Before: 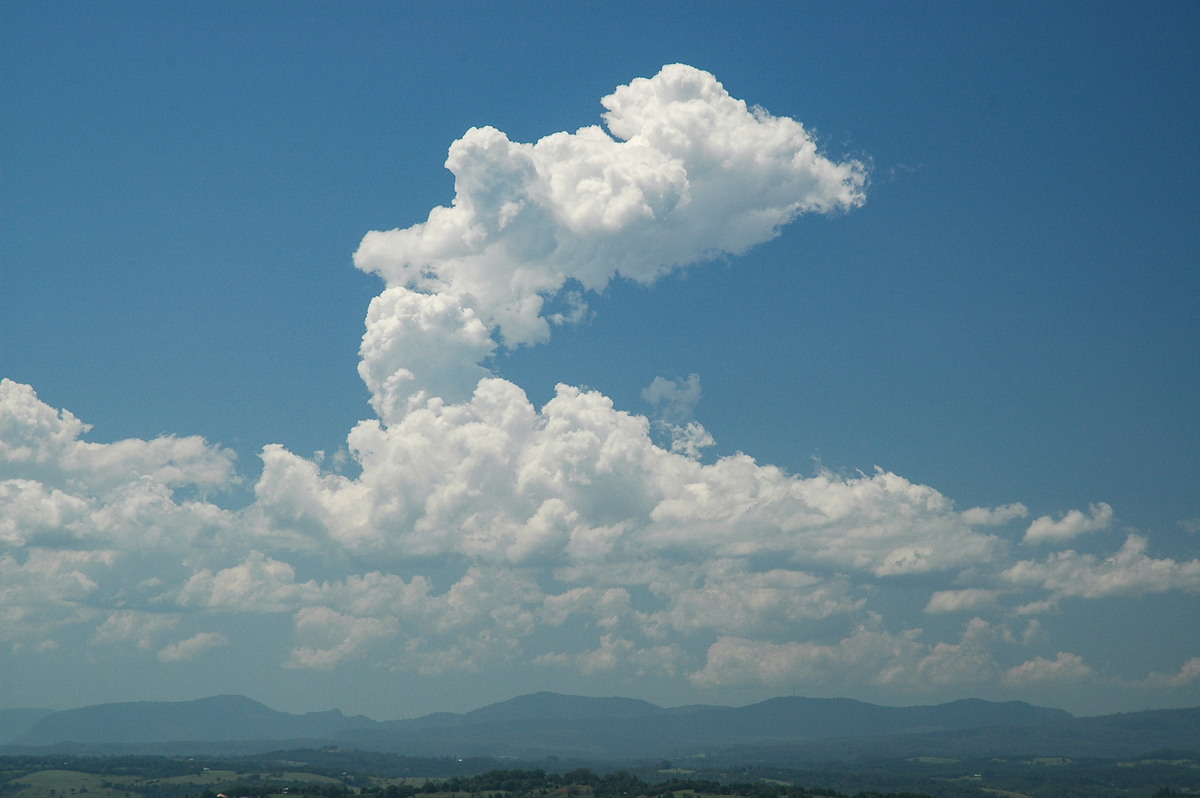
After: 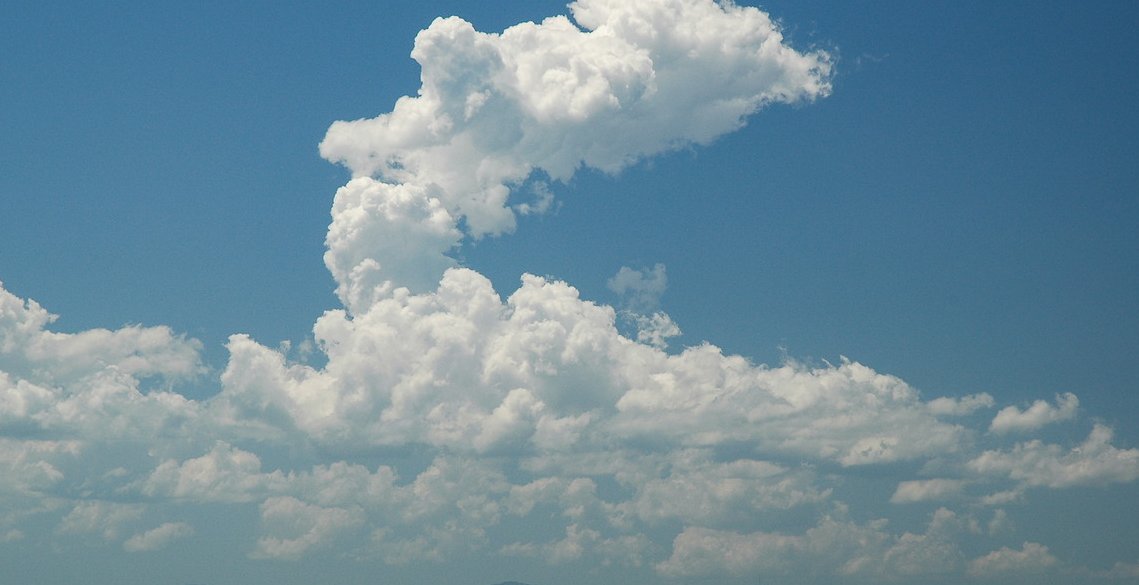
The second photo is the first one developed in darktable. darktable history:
crop and rotate: left 2.905%, top 13.841%, right 2.13%, bottom 12.81%
